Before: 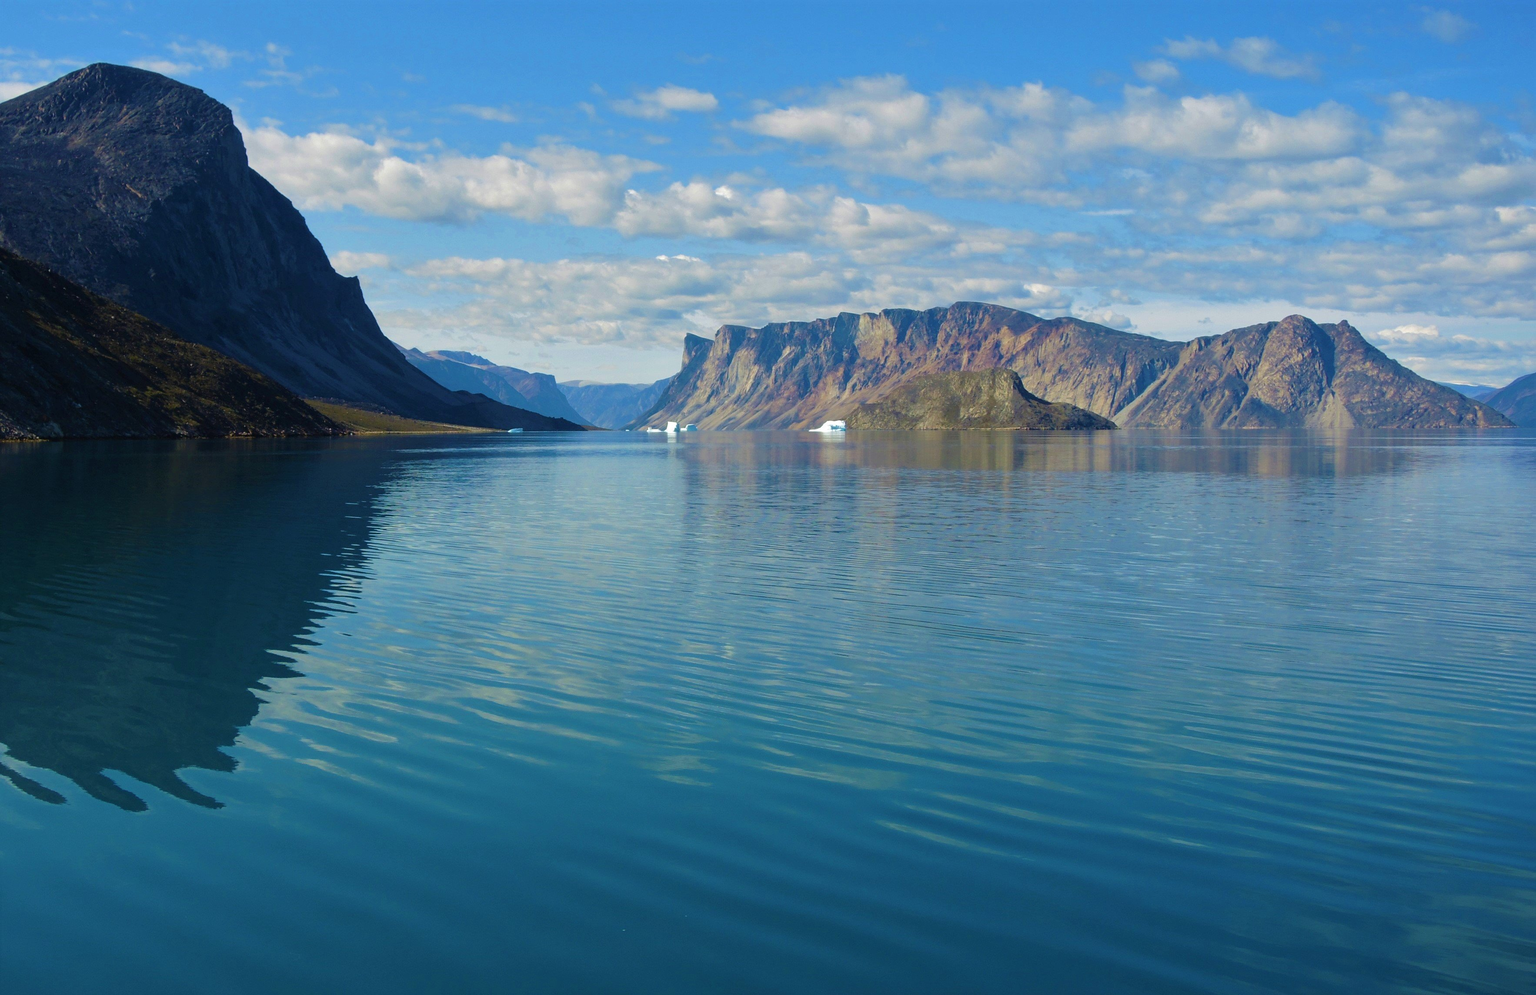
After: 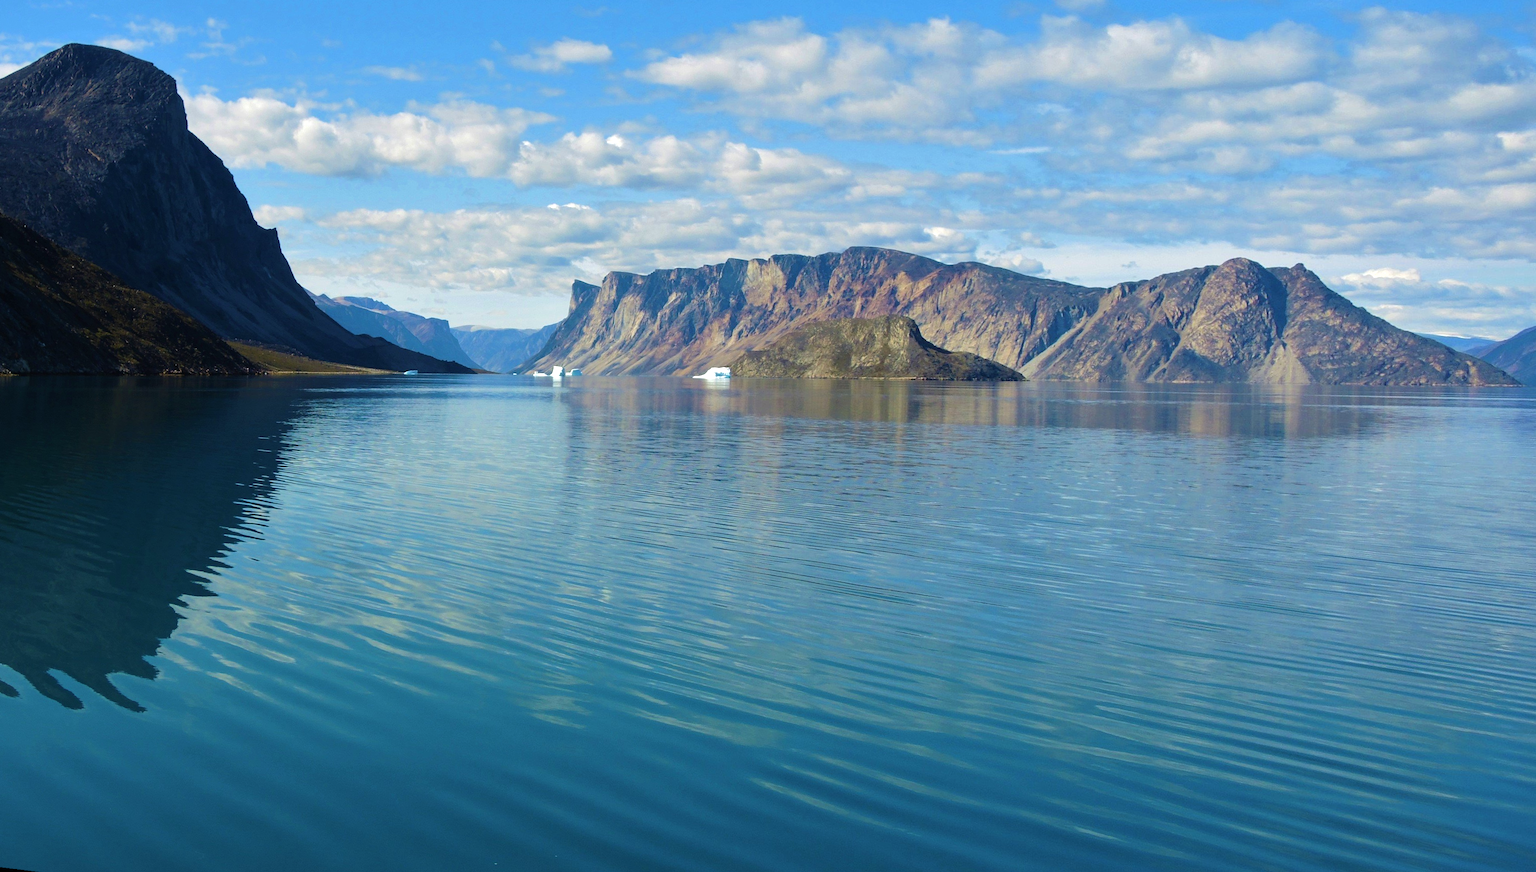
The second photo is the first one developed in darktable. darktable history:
rotate and perspective: rotation 1.69°, lens shift (vertical) -0.023, lens shift (horizontal) -0.291, crop left 0.025, crop right 0.988, crop top 0.092, crop bottom 0.842
tone equalizer: -8 EV -0.417 EV, -7 EV -0.389 EV, -6 EV -0.333 EV, -5 EV -0.222 EV, -3 EV 0.222 EV, -2 EV 0.333 EV, -1 EV 0.389 EV, +0 EV 0.417 EV, edges refinement/feathering 500, mask exposure compensation -1.57 EV, preserve details no
